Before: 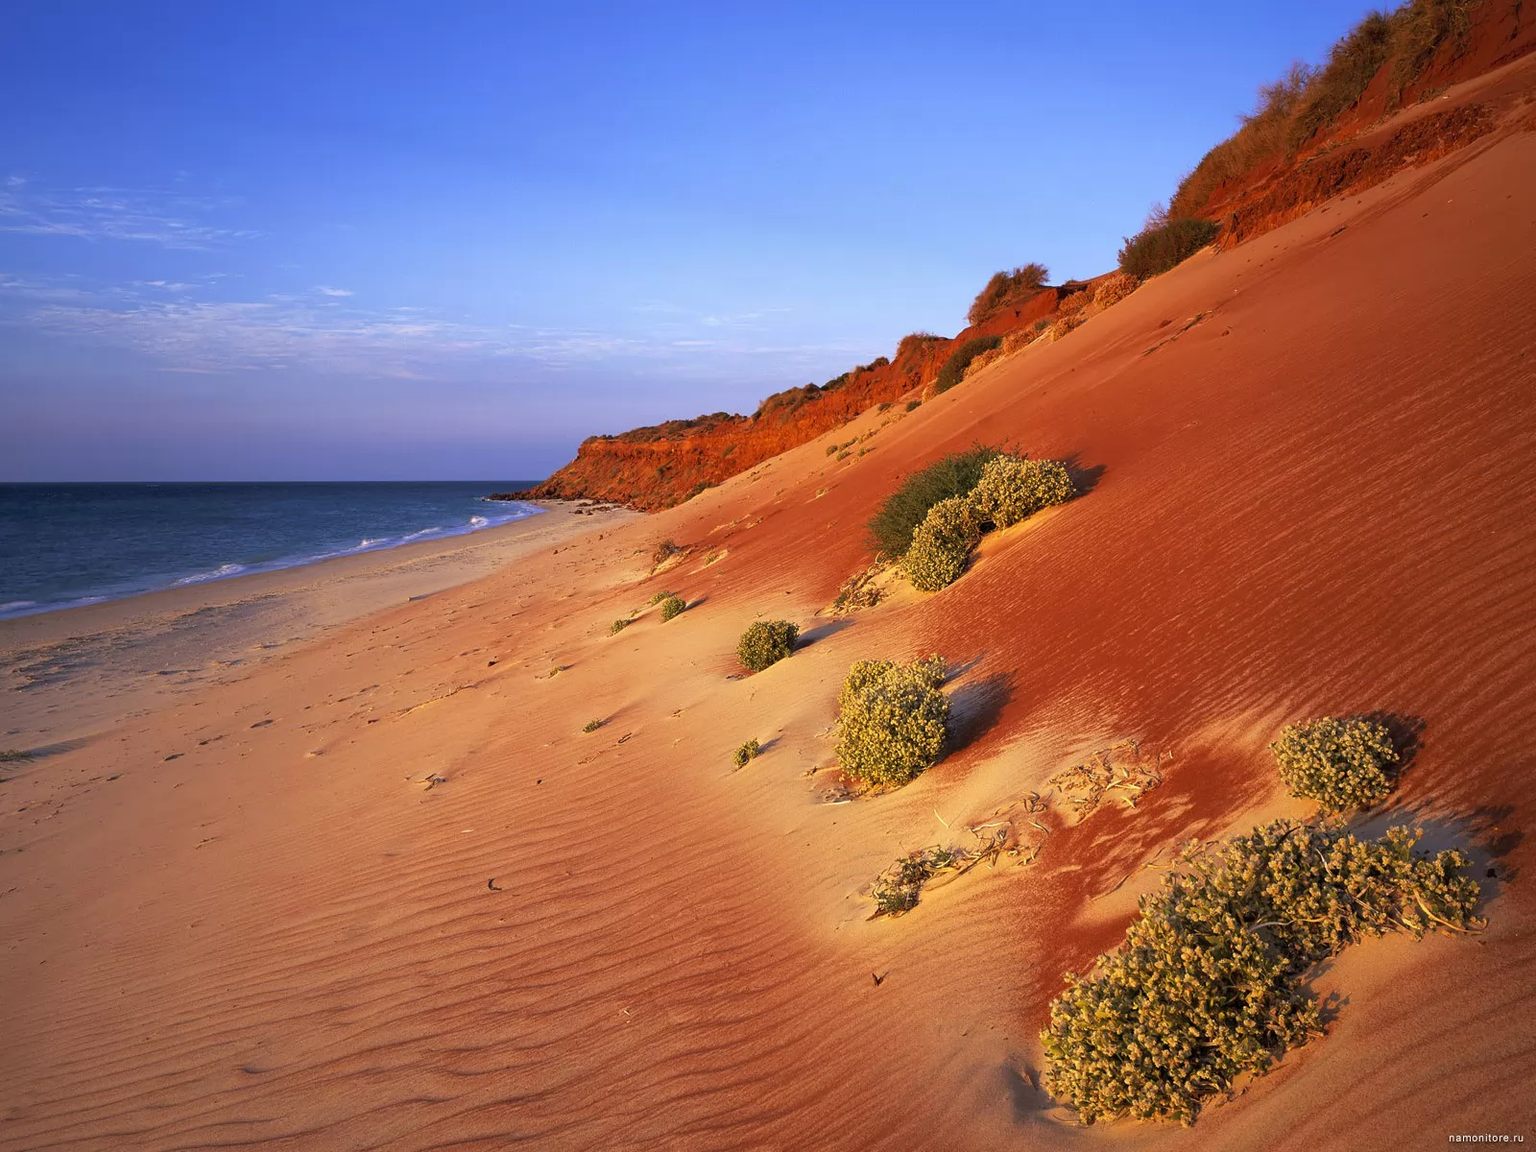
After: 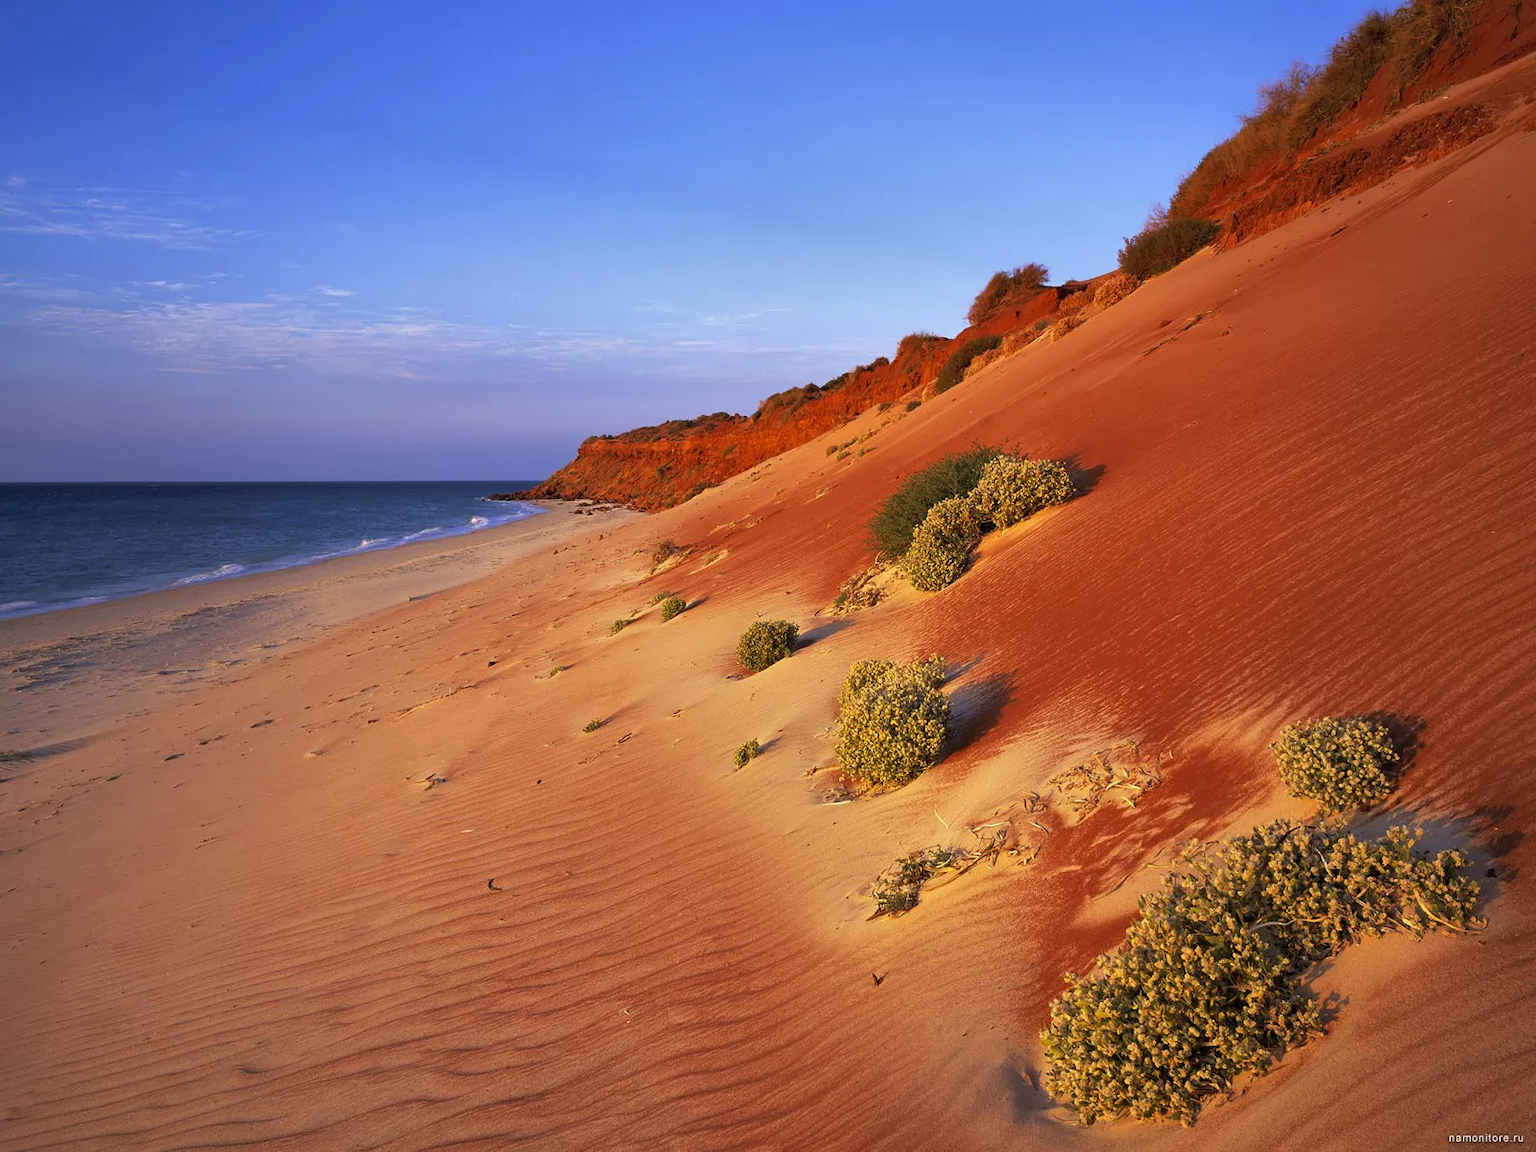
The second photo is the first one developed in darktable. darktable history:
shadows and highlights: shadows 43.48, white point adjustment -1.65, soften with gaussian
